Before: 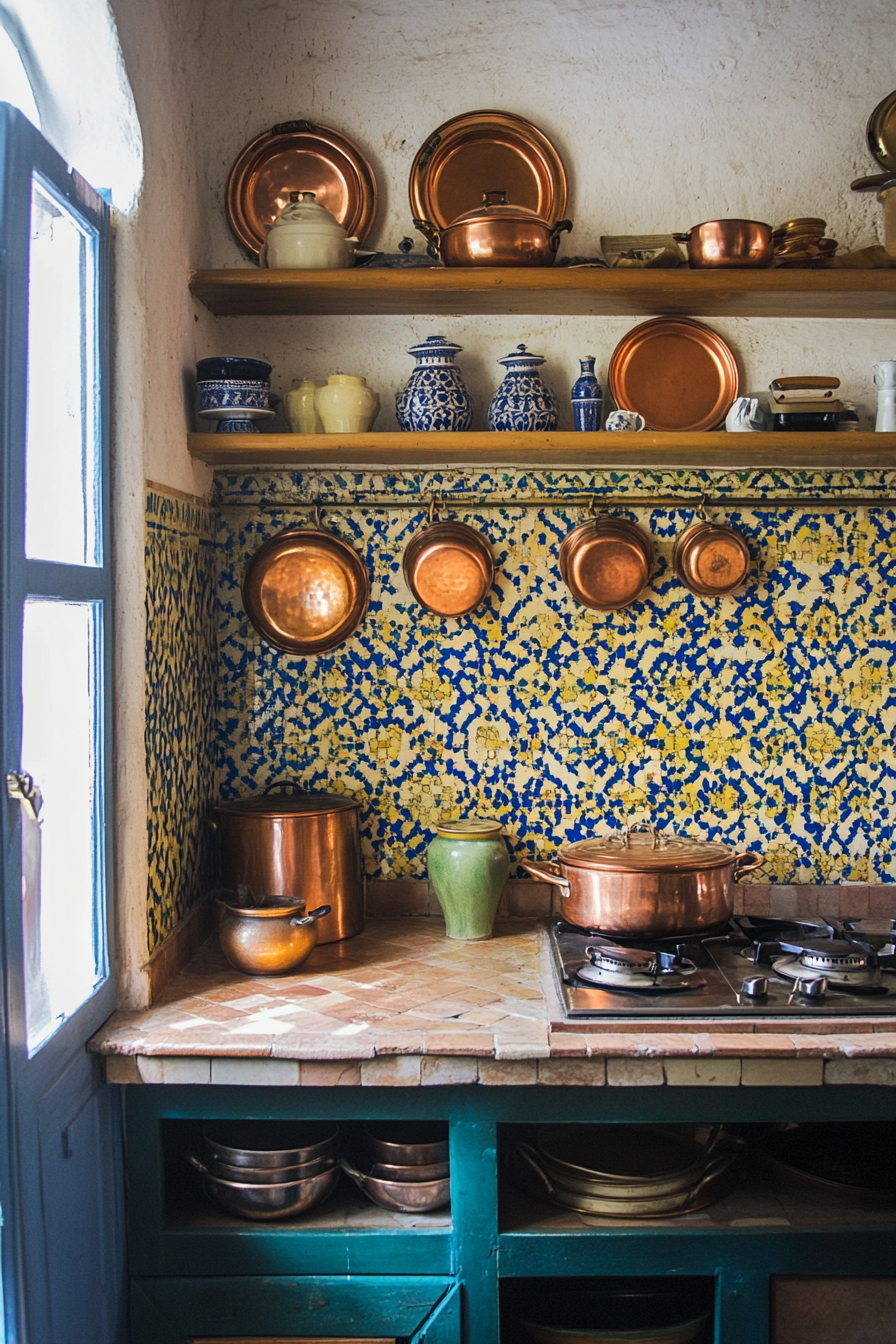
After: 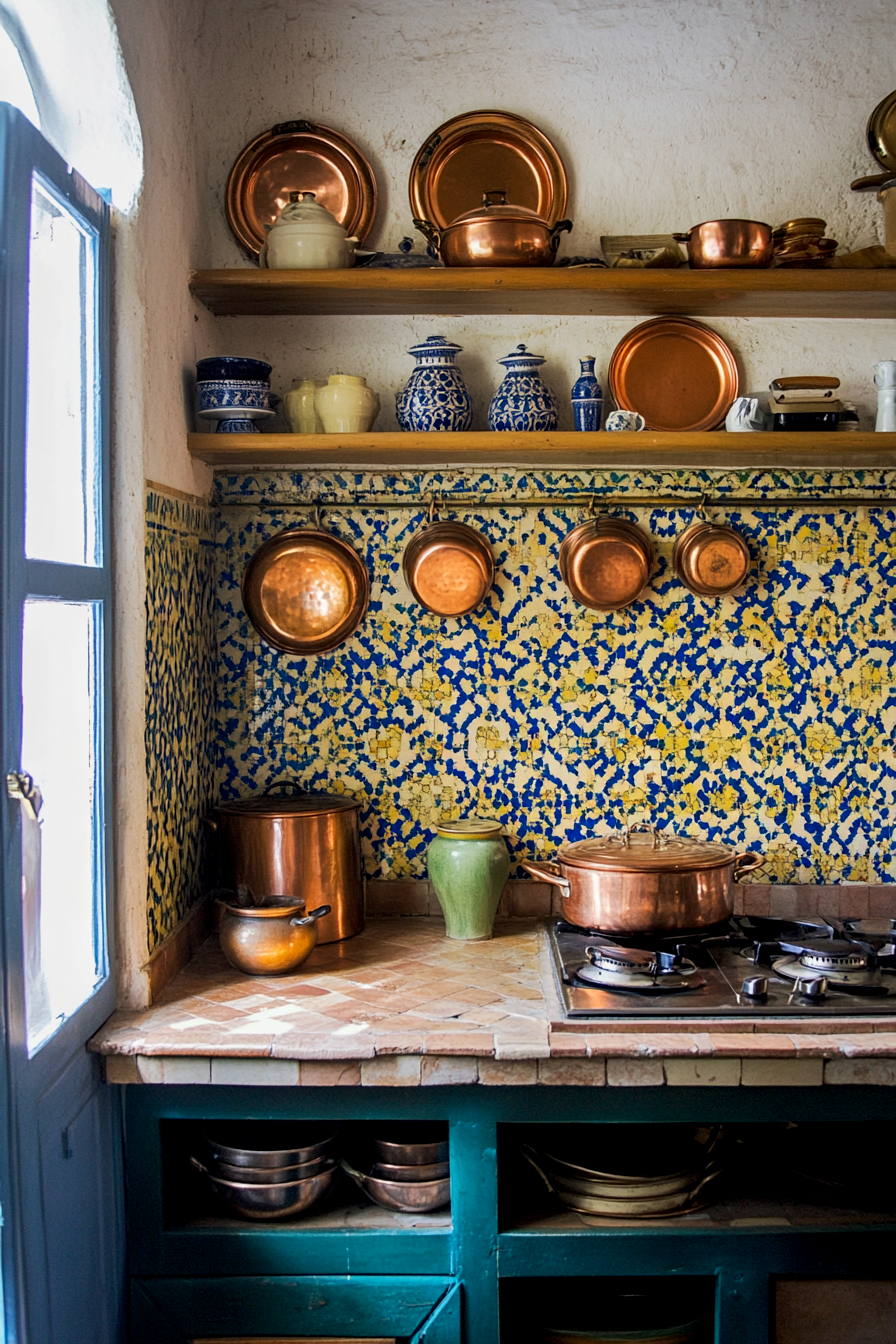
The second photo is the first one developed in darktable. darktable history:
exposure: black level correction 0.009, compensate exposure bias true, compensate highlight preservation false
